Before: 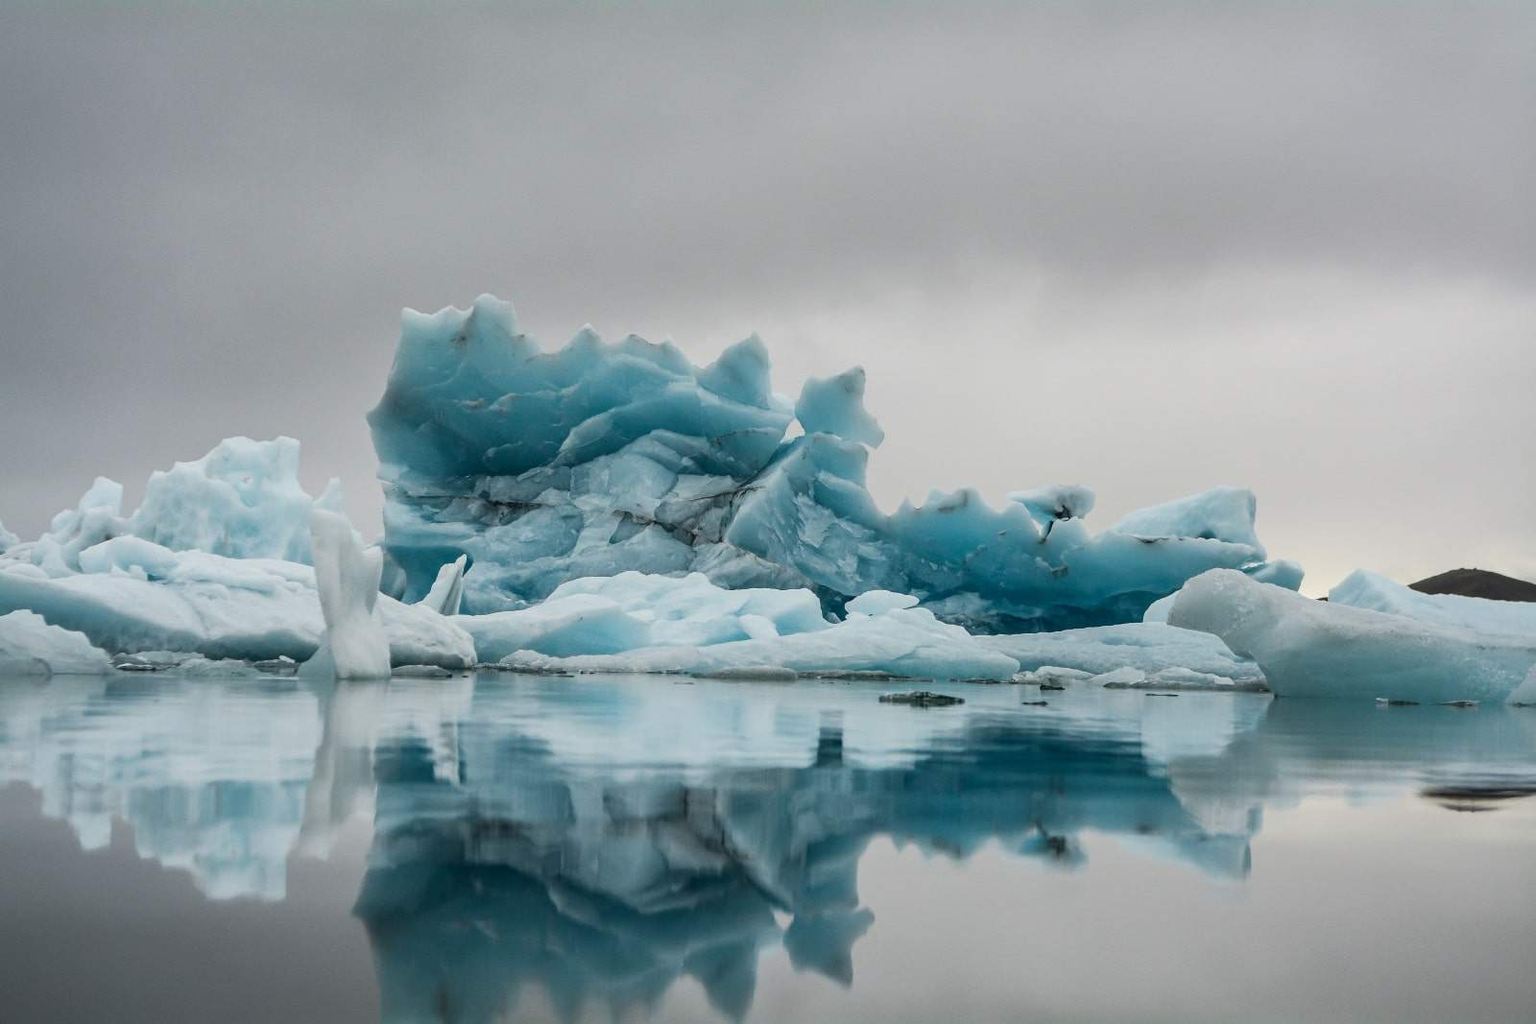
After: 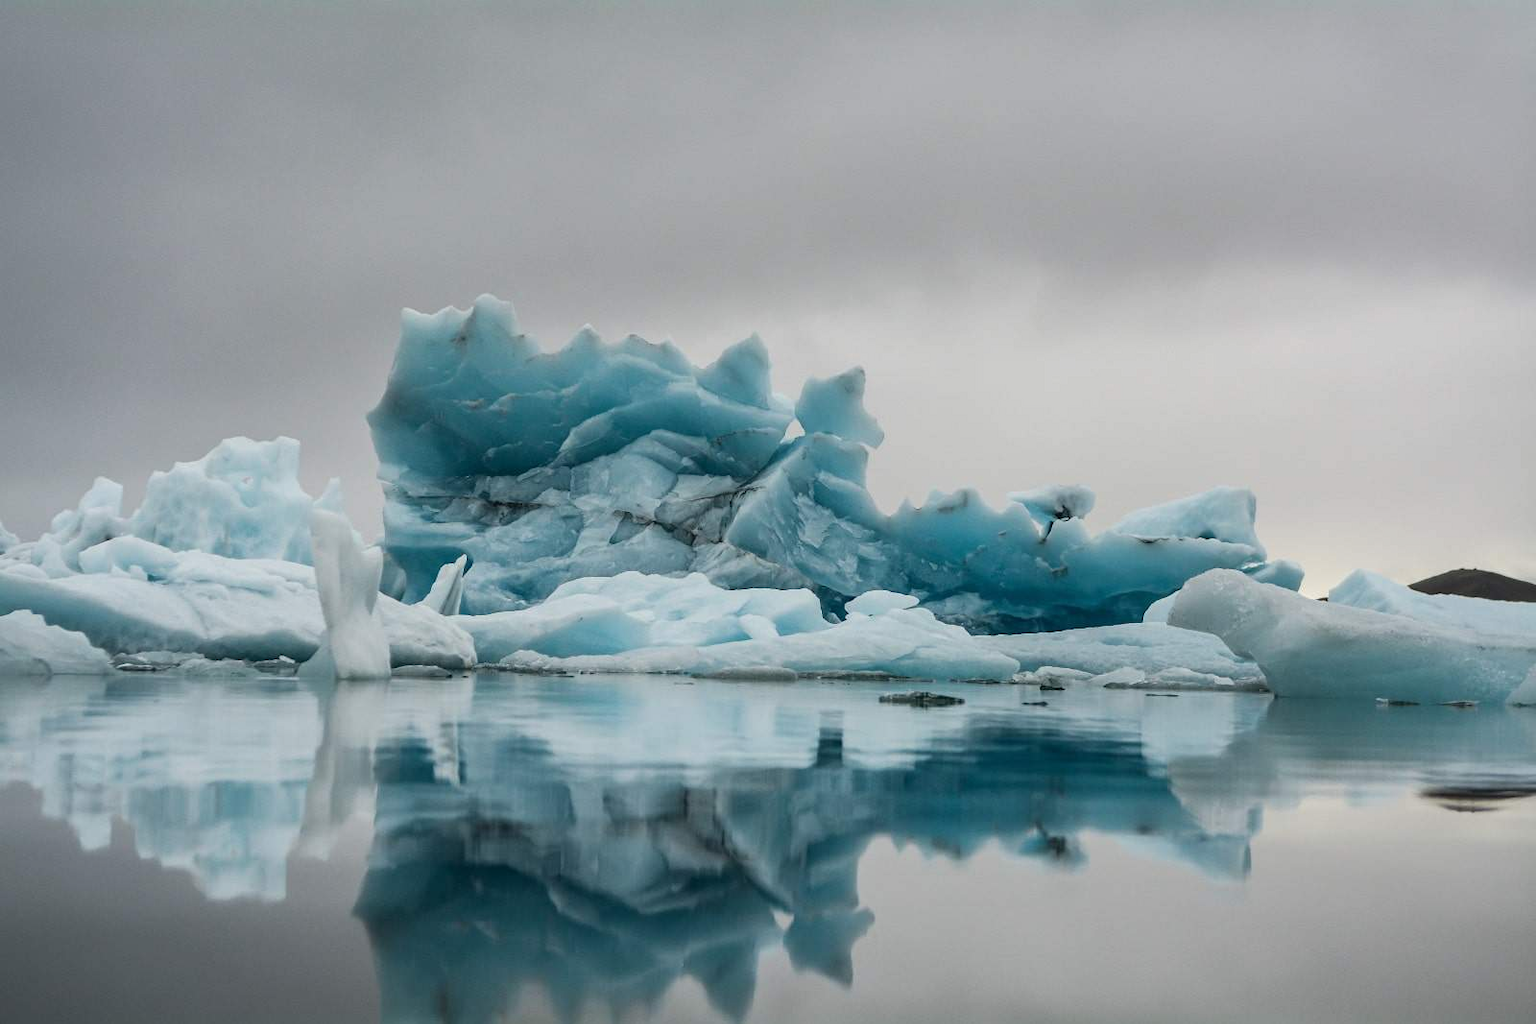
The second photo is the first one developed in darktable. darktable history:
exposure: exposure -0.04 EV, compensate exposure bias true, compensate highlight preservation false
